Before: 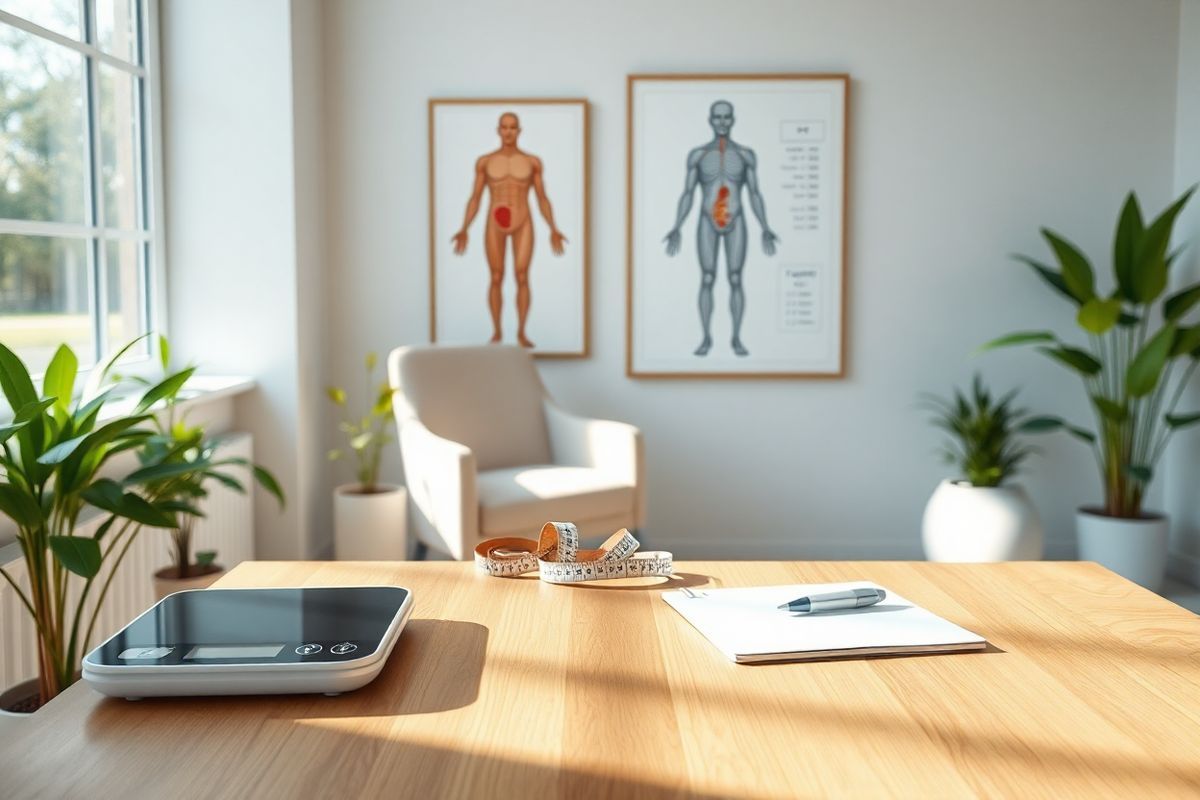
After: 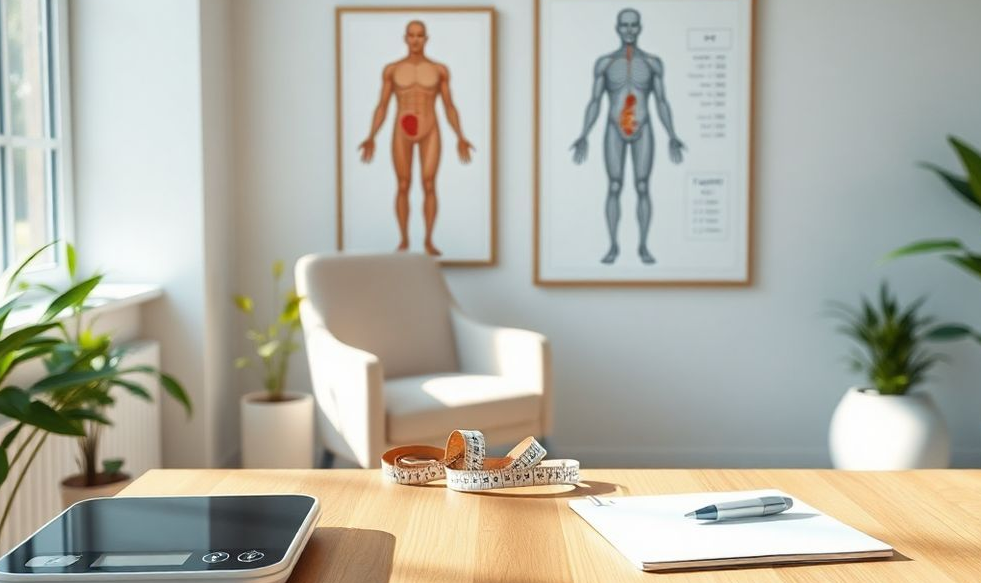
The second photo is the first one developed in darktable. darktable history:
crop: left 7.78%, top 11.583%, right 10.399%, bottom 15.458%
